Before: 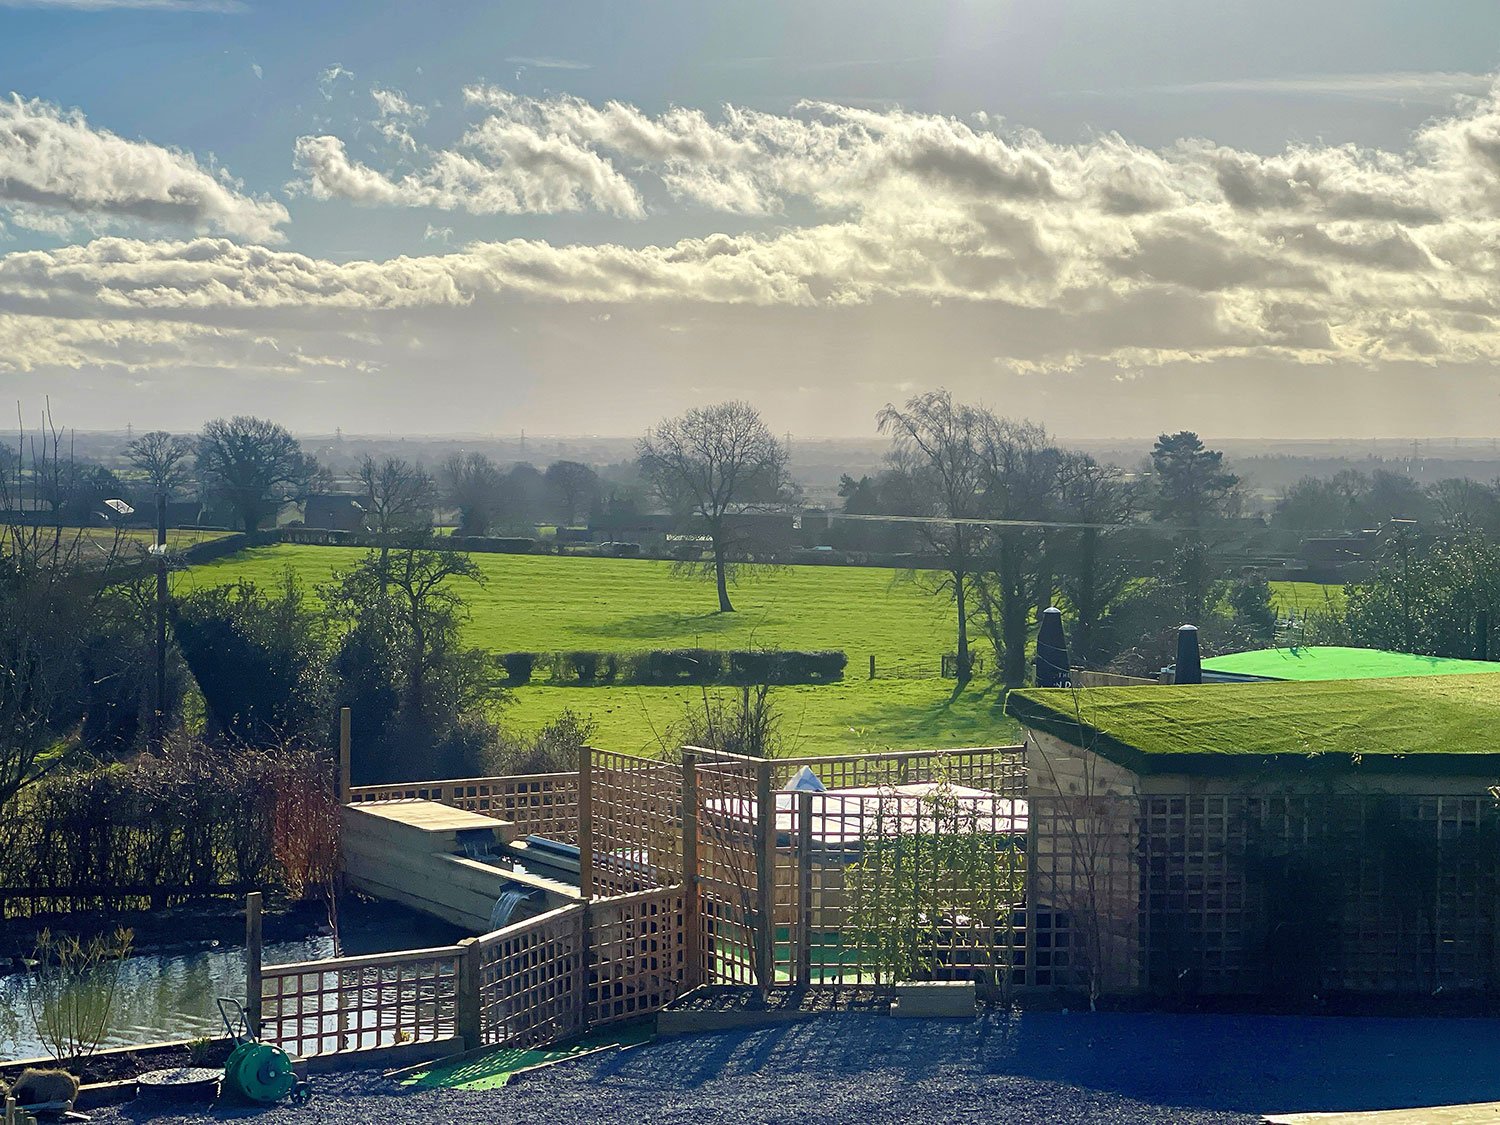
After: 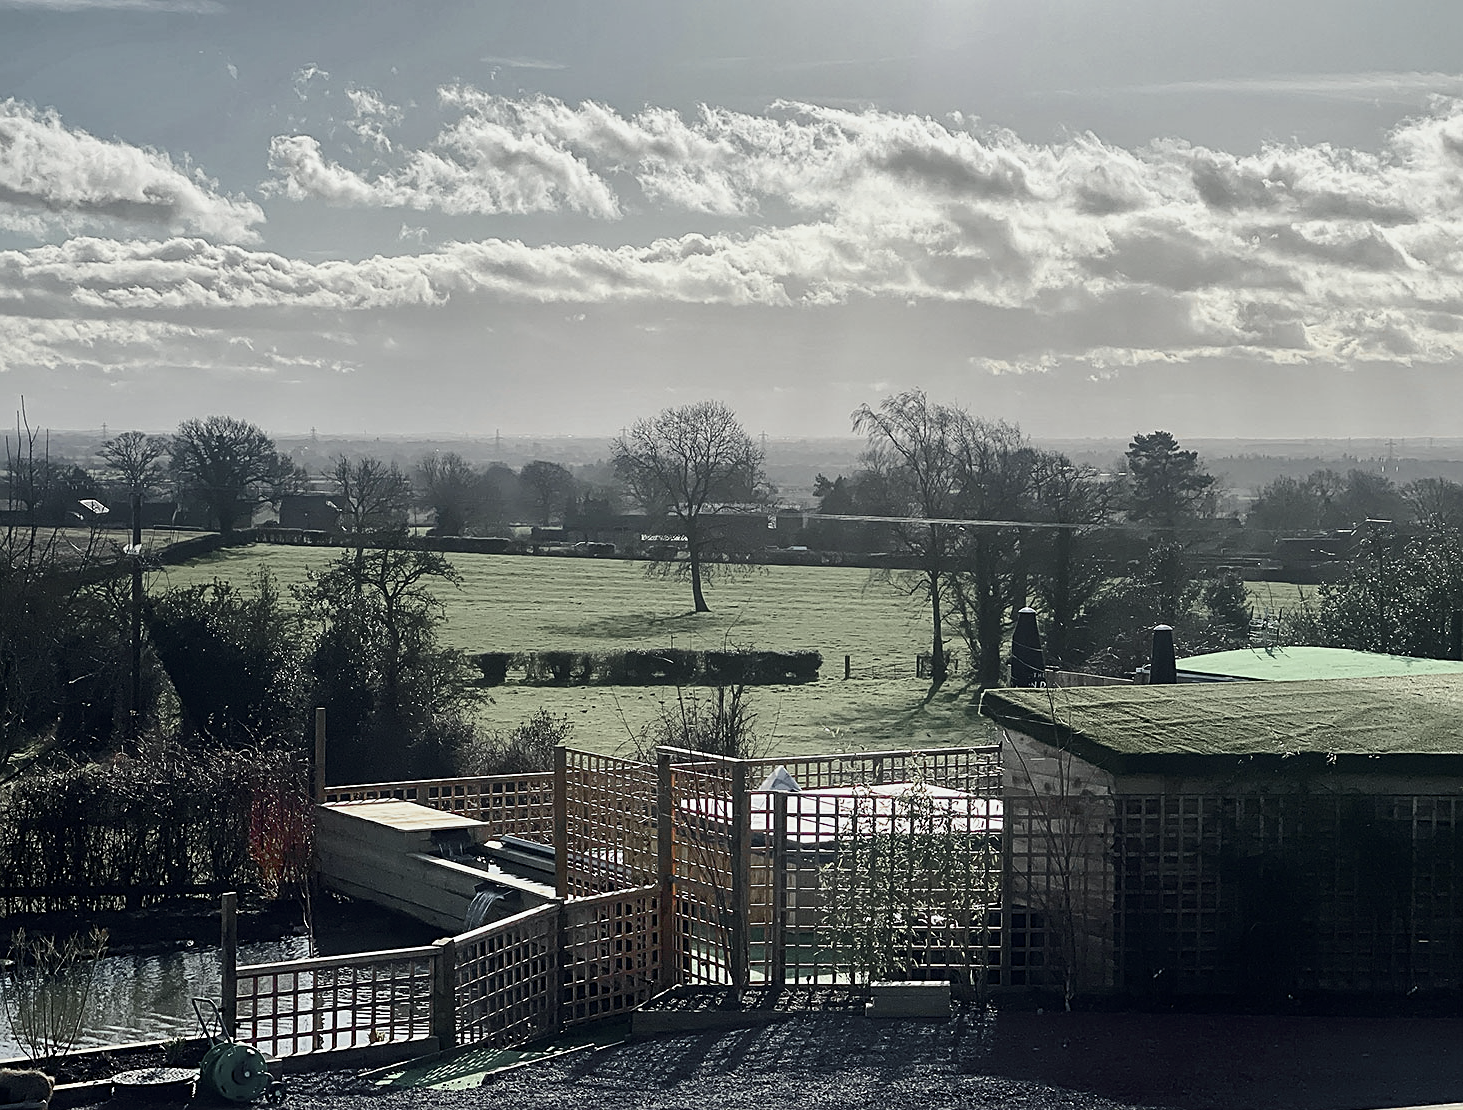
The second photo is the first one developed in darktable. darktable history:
sharpen: on, module defaults
white balance: red 0.988, blue 1.017
crop and rotate: left 1.774%, right 0.633%, bottom 1.28%
tone curve: curves: ch0 [(0, 0) (0.114, 0.083) (0.303, 0.285) (0.447, 0.51) (0.602, 0.697) (0.772, 0.866) (0.999, 0.978)]; ch1 [(0, 0) (0.389, 0.352) (0.458, 0.433) (0.486, 0.474) (0.509, 0.505) (0.535, 0.528) (0.57, 0.579) (0.696, 0.706) (1, 1)]; ch2 [(0, 0) (0.369, 0.388) (0.449, 0.431) (0.501, 0.5) (0.528, 0.527) (0.589, 0.608) (0.697, 0.721) (1, 1)], color space Lab, independent channels, preserve colors none
levels: levels [0, 0.476, 0.951]
exposure: black level correction 0, exposure -0.721 EV, compensate highlight preservation false
color zones: curves: ch1 [(0, 0.638) (0.193, 0.442) (0.286, 0.15) (0.429, 0.14) (0.571, 0.142) (0.714, 0.154) (0.857, 0.175) (1, 0.638)]
